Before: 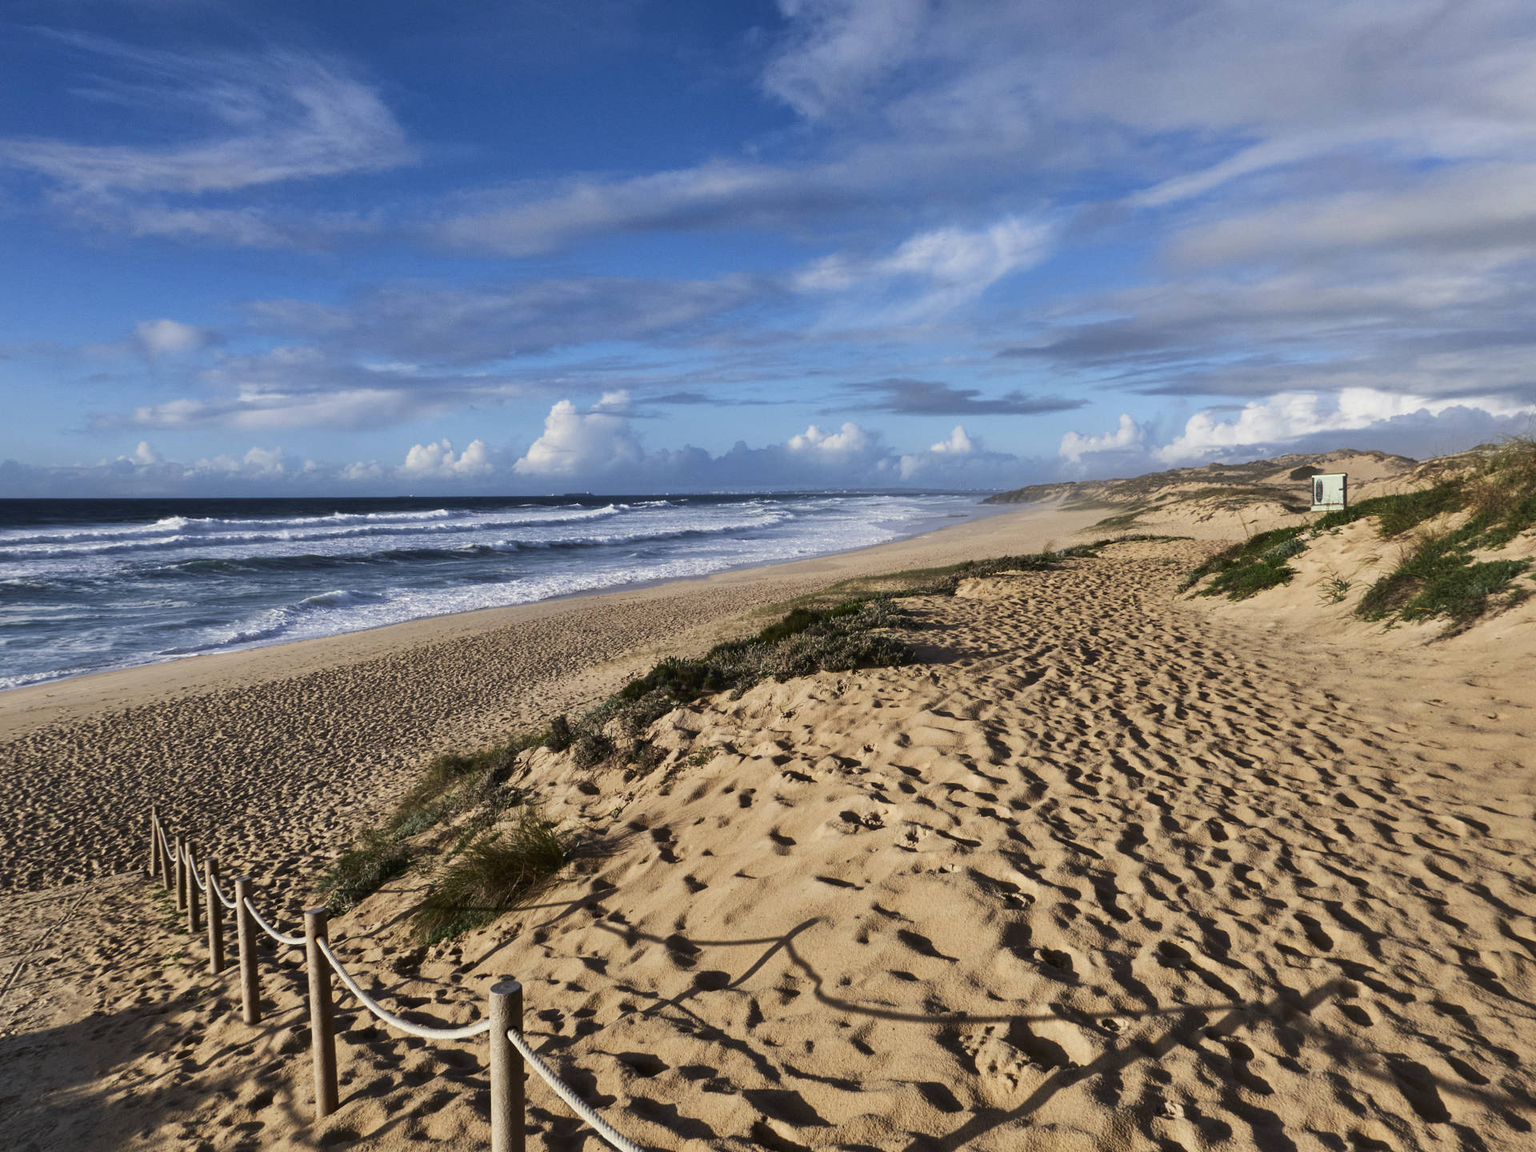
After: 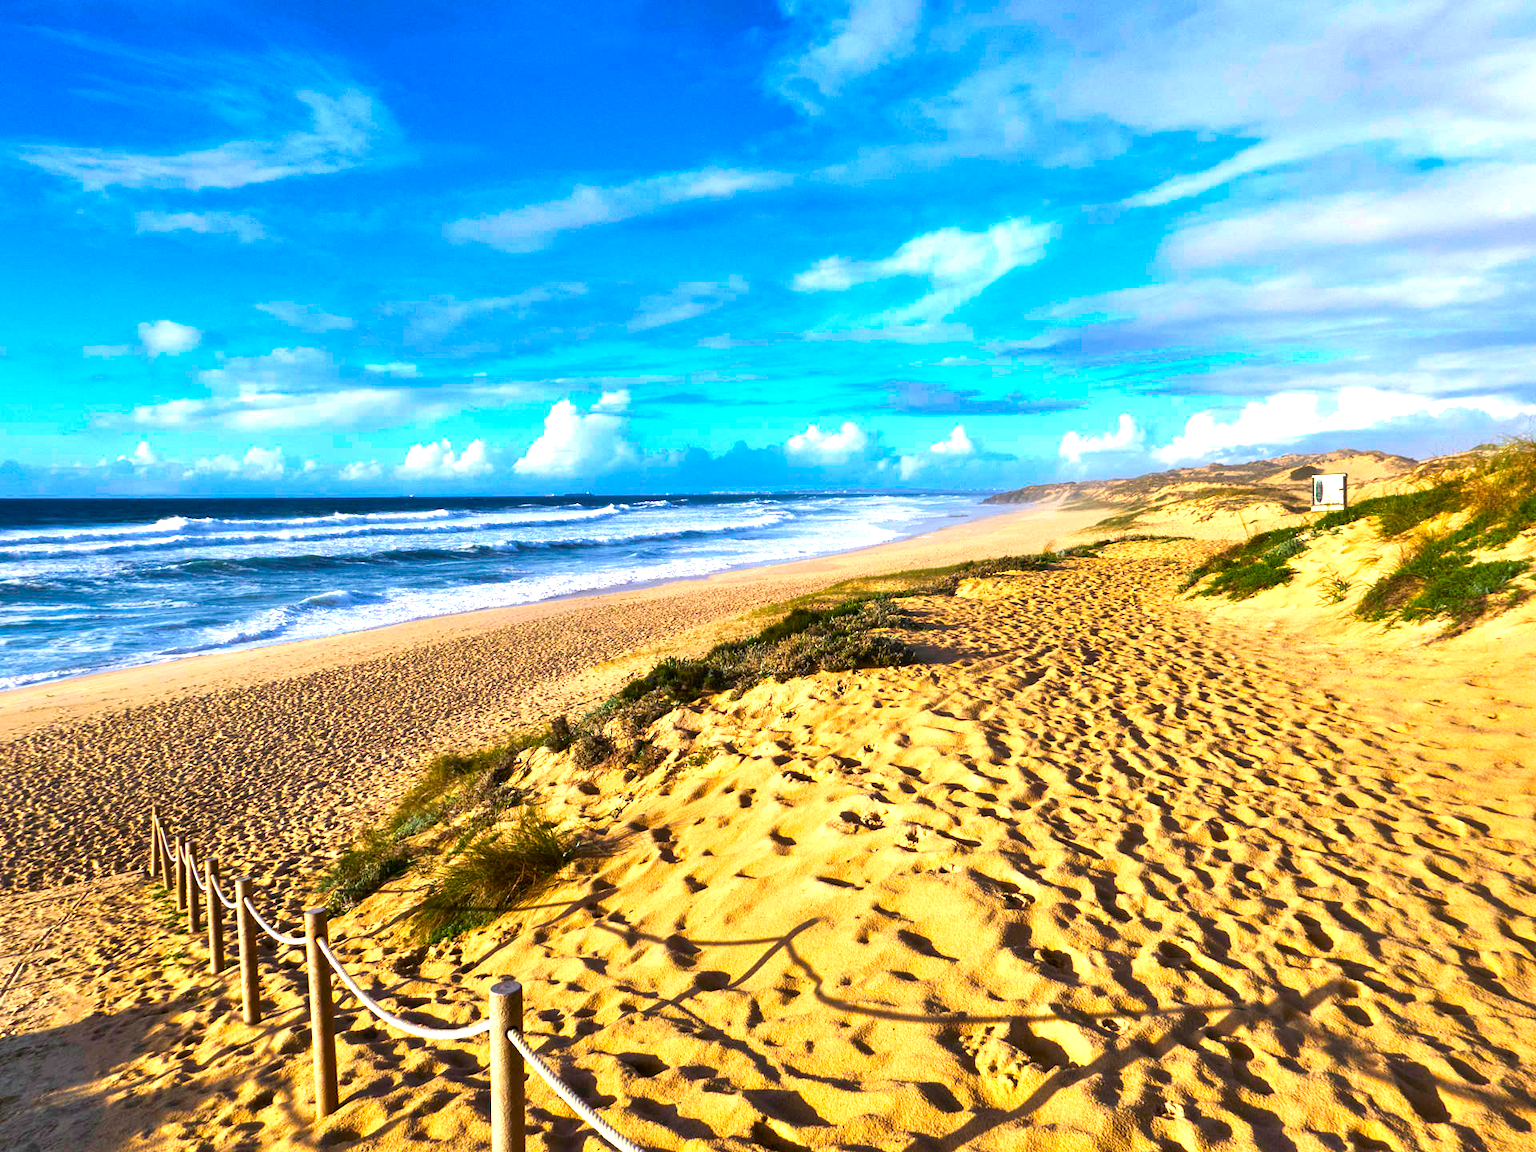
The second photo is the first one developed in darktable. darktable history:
exposure: exposure 1.255 EV, compensate exposure bias true
color balance rgb: perceptual saturation grading › global saturation 19.79%, global vibrance 59.659%
